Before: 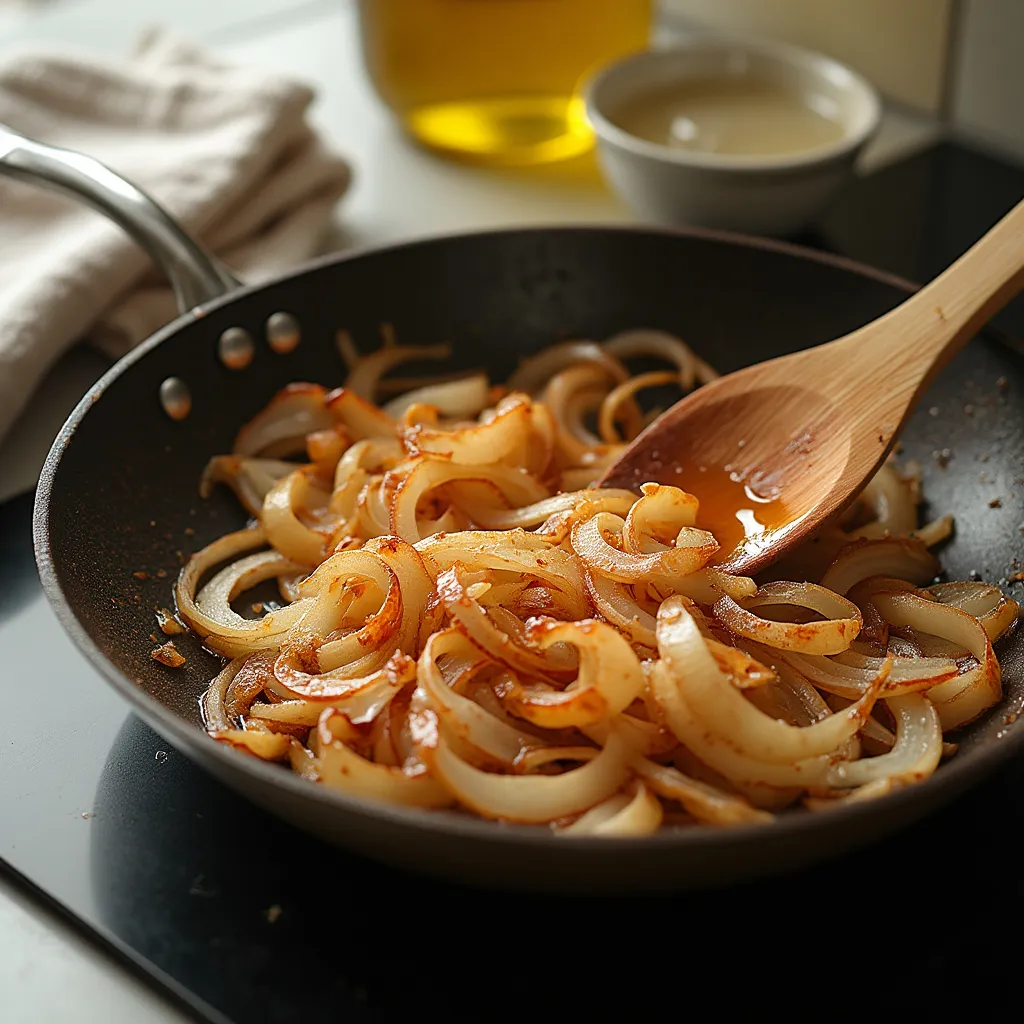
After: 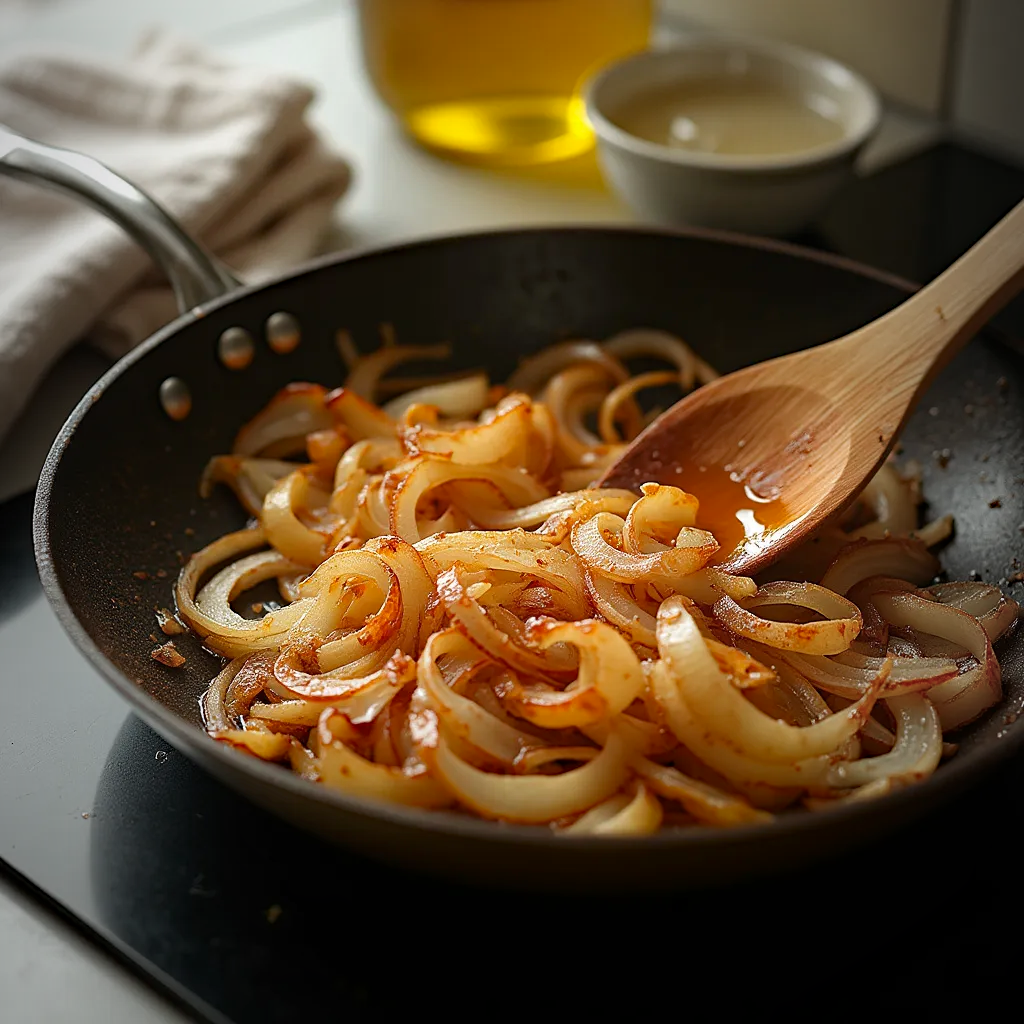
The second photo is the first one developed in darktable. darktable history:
vignetting: fall-off start 96.46%, fall-off radius 100.52%, width/height ratio 0.611
haze removal: compatibility mode true, adaptive false
shadows and highlights: shadows -42.03, highlights 62.61, soften with gaussian
